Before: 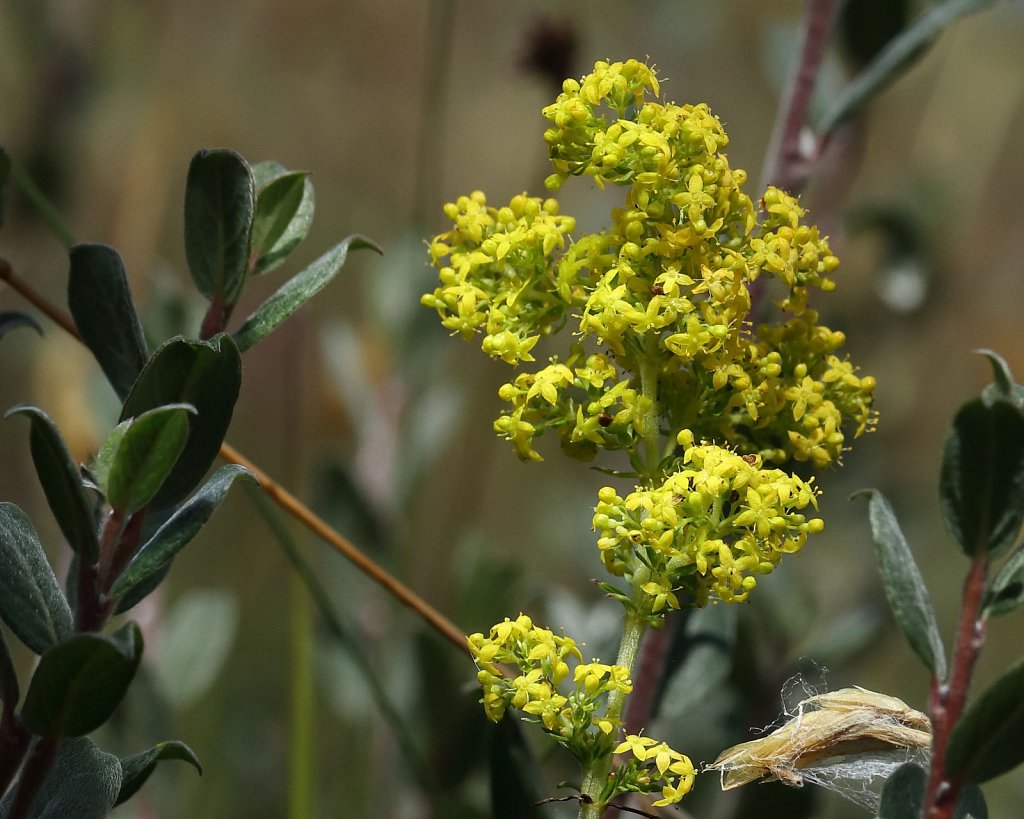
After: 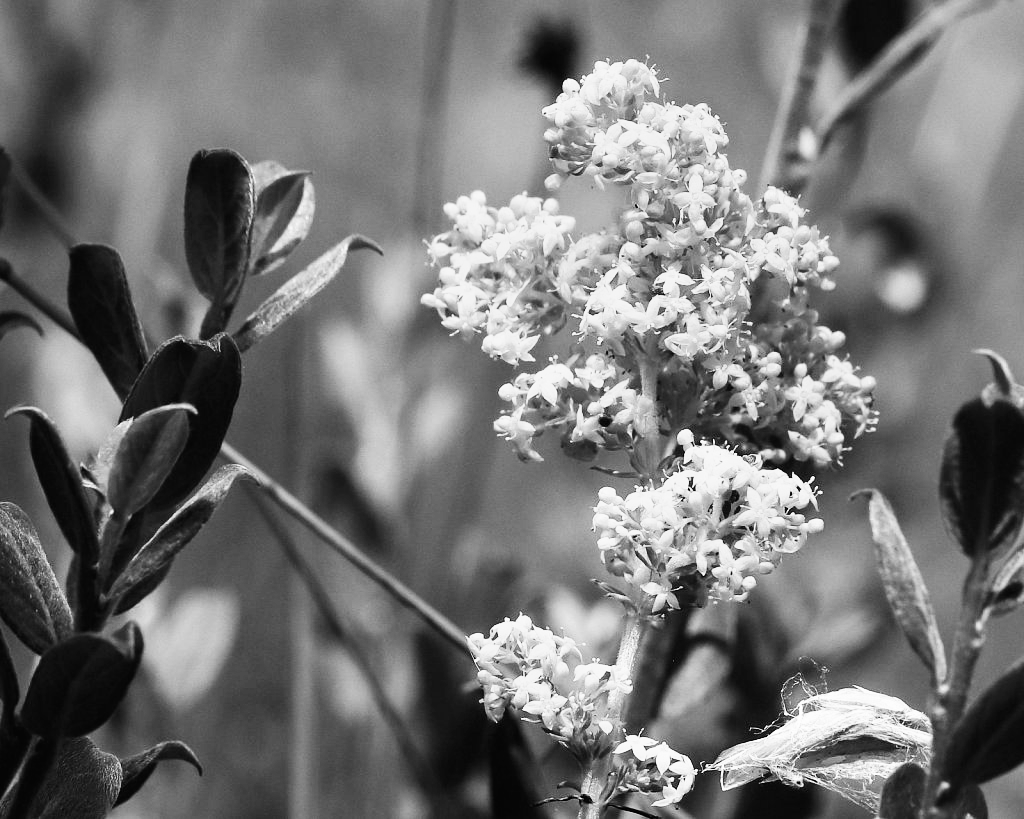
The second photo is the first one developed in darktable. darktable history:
monochrome: on, module defaults
base curve: curves: ch0 [(0, 0) (0.007, 0.004) (0.027, 0.03) (0.046, 0.07) (0.207, 0.54) (0.442, 0.872) (0.673, 0.972) (1, 1)], preserve colors none
